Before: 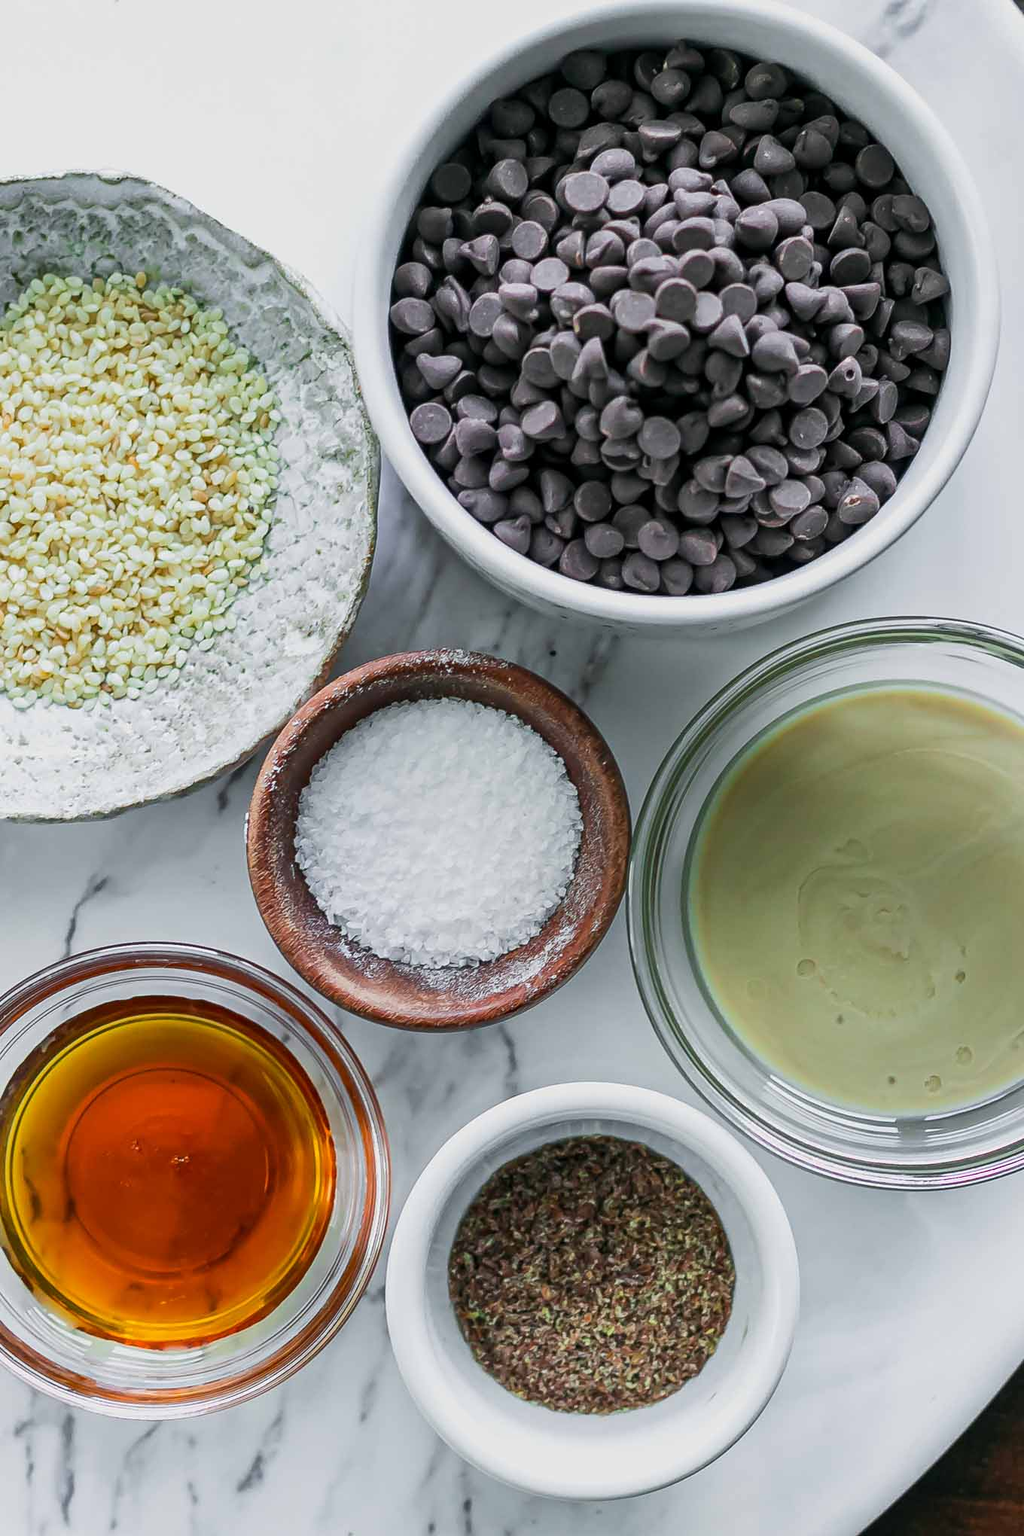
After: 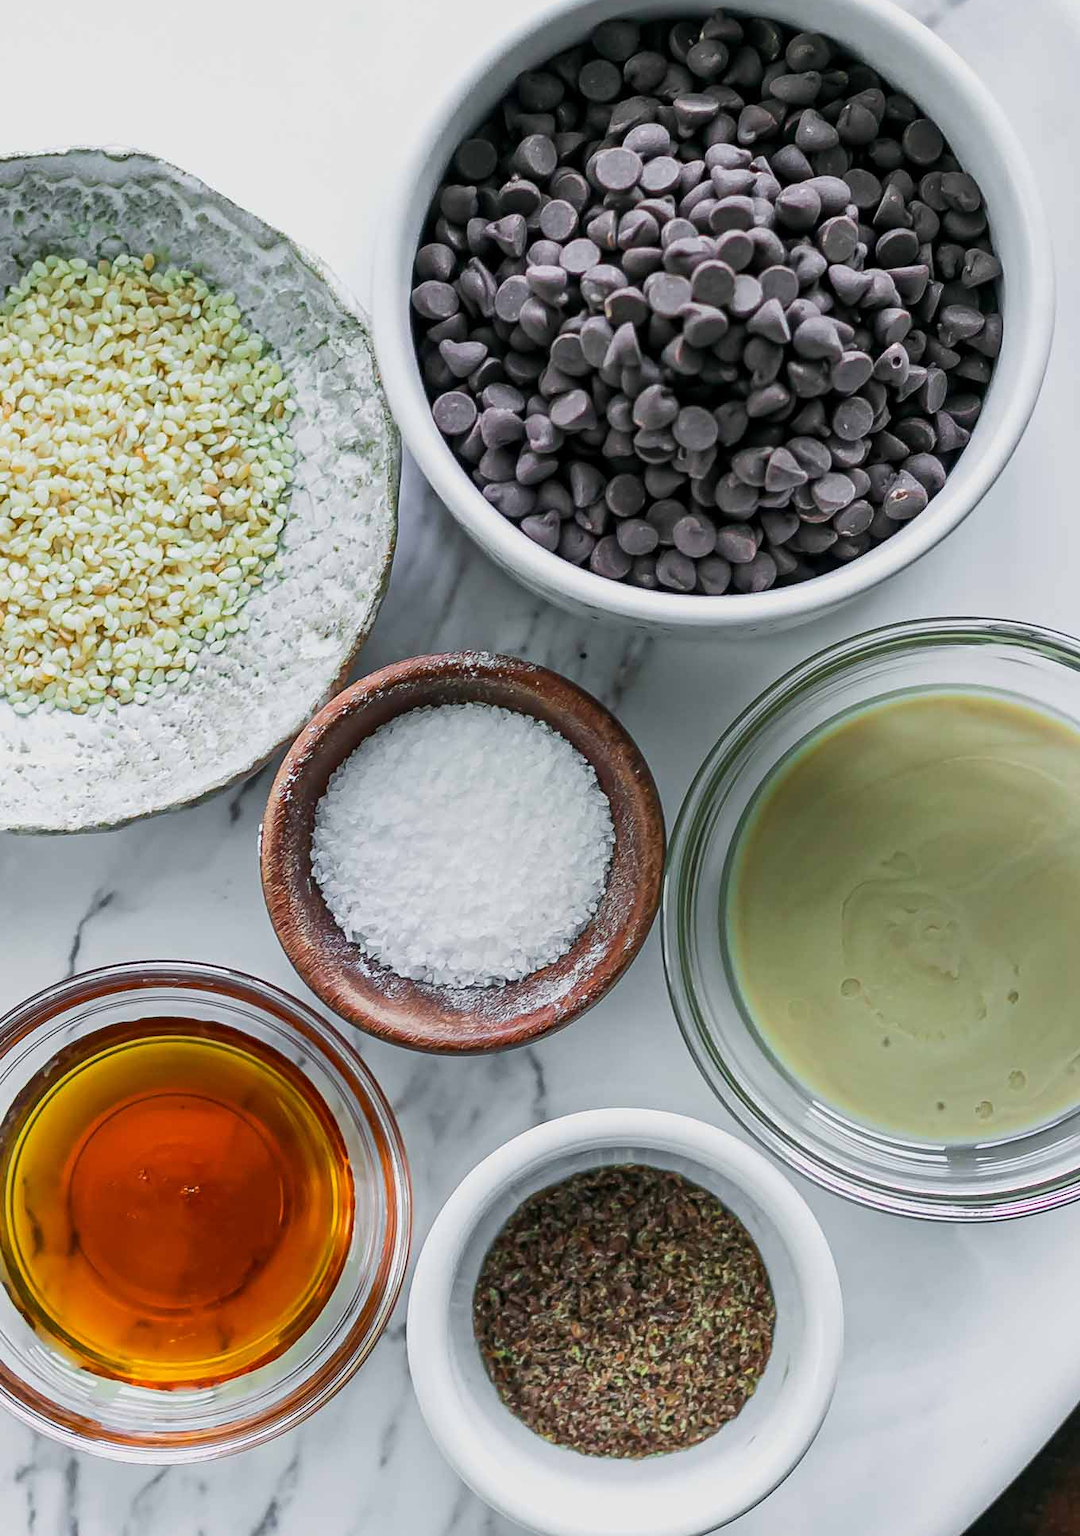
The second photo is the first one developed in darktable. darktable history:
crop and rotate: top 2.1%, bottom 3.083%
